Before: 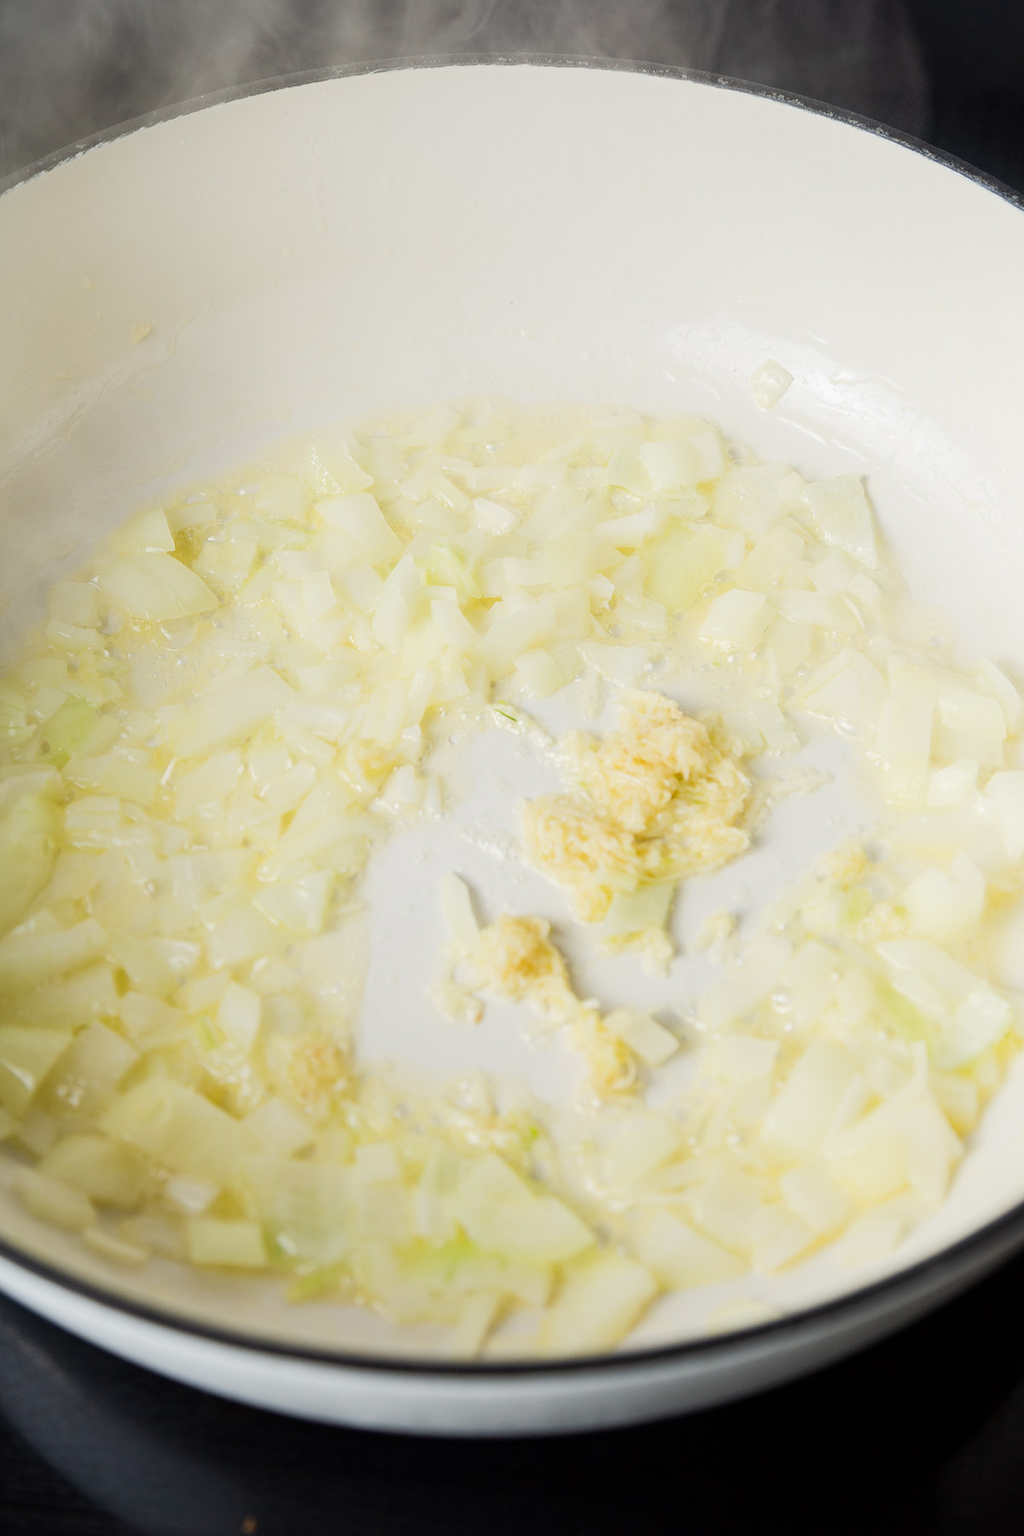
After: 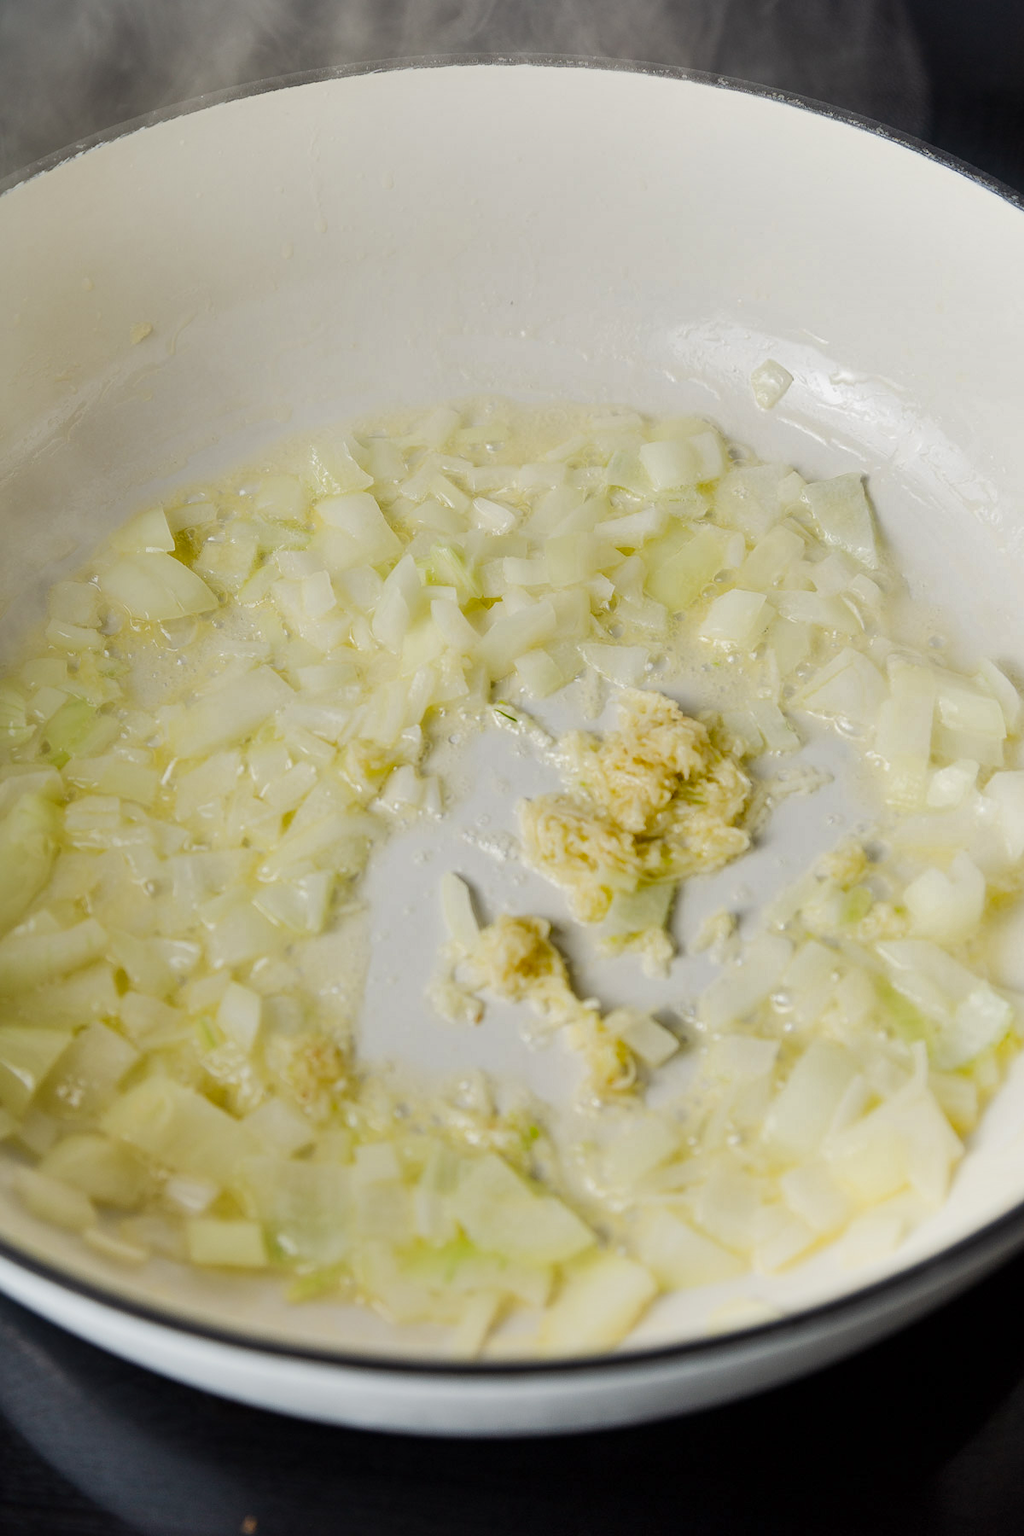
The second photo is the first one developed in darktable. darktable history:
white balance: emerald 1
shadows and highlights: radius 118.69, shadows 42.21, highlights -61.56, soften with gaussian
